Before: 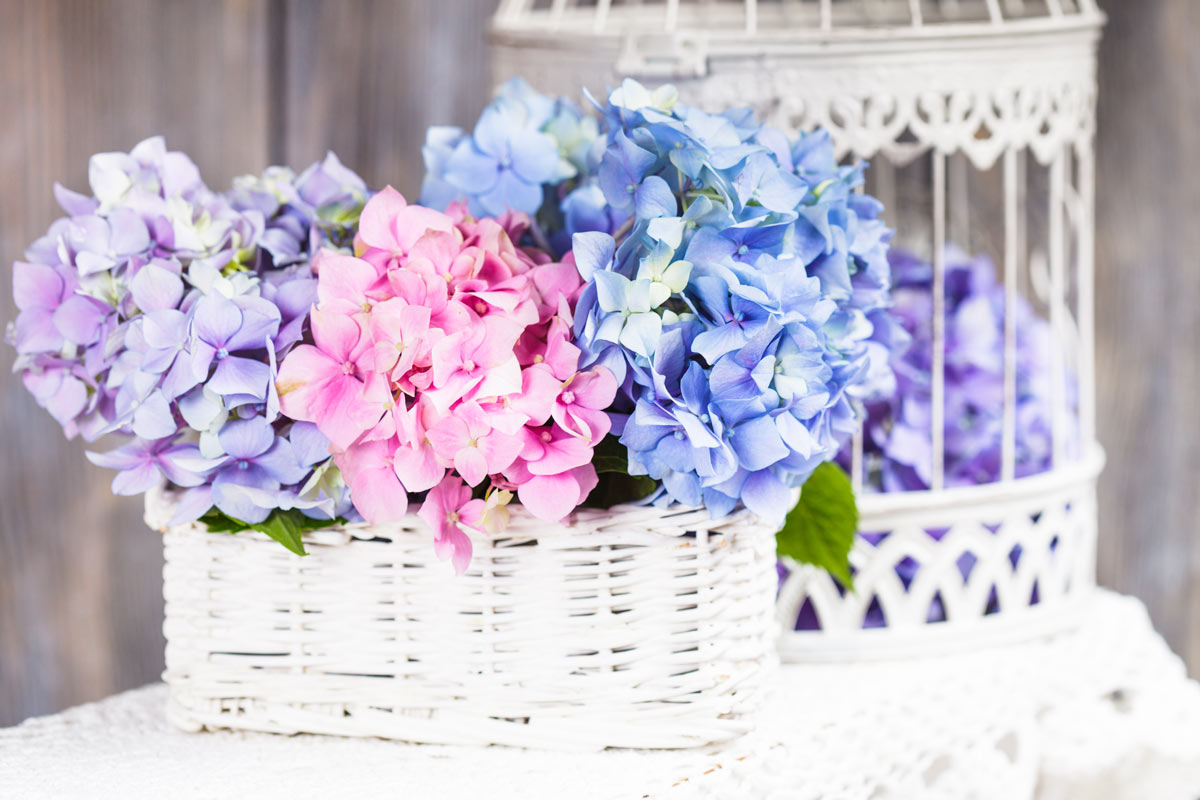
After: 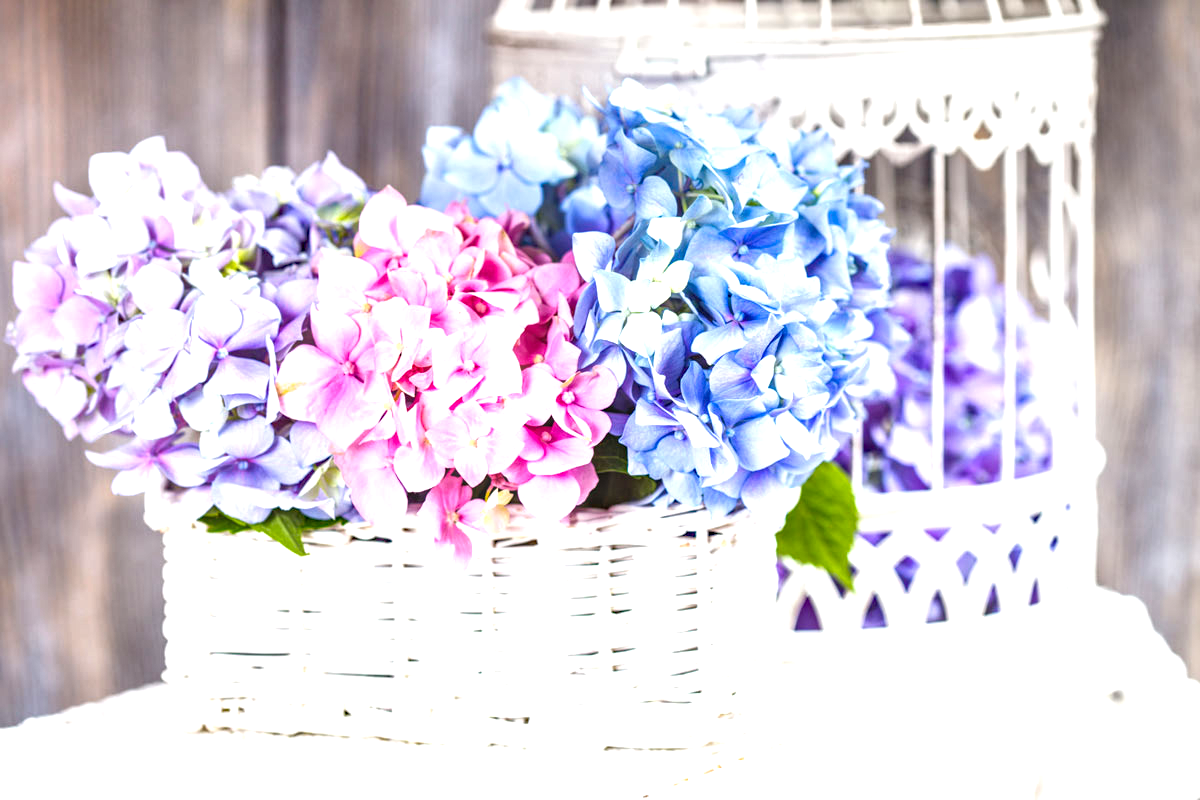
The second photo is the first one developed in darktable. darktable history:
haze removal: strength 0.29, distance 0.25, compatibility mode true, adaptive false
tone equalizer: -8 EV -1.84 EV, -7 EV -1.16 EV, -6 EV -1.62 EV, smoothing diameter 25%, edges refinement/feathering 10, preserve details guided filter
exposure: black level correction 0, exposure 0.68 EV, compensate exposure bias true, compensate highlight preservation false
local contrast: on, module defaults
